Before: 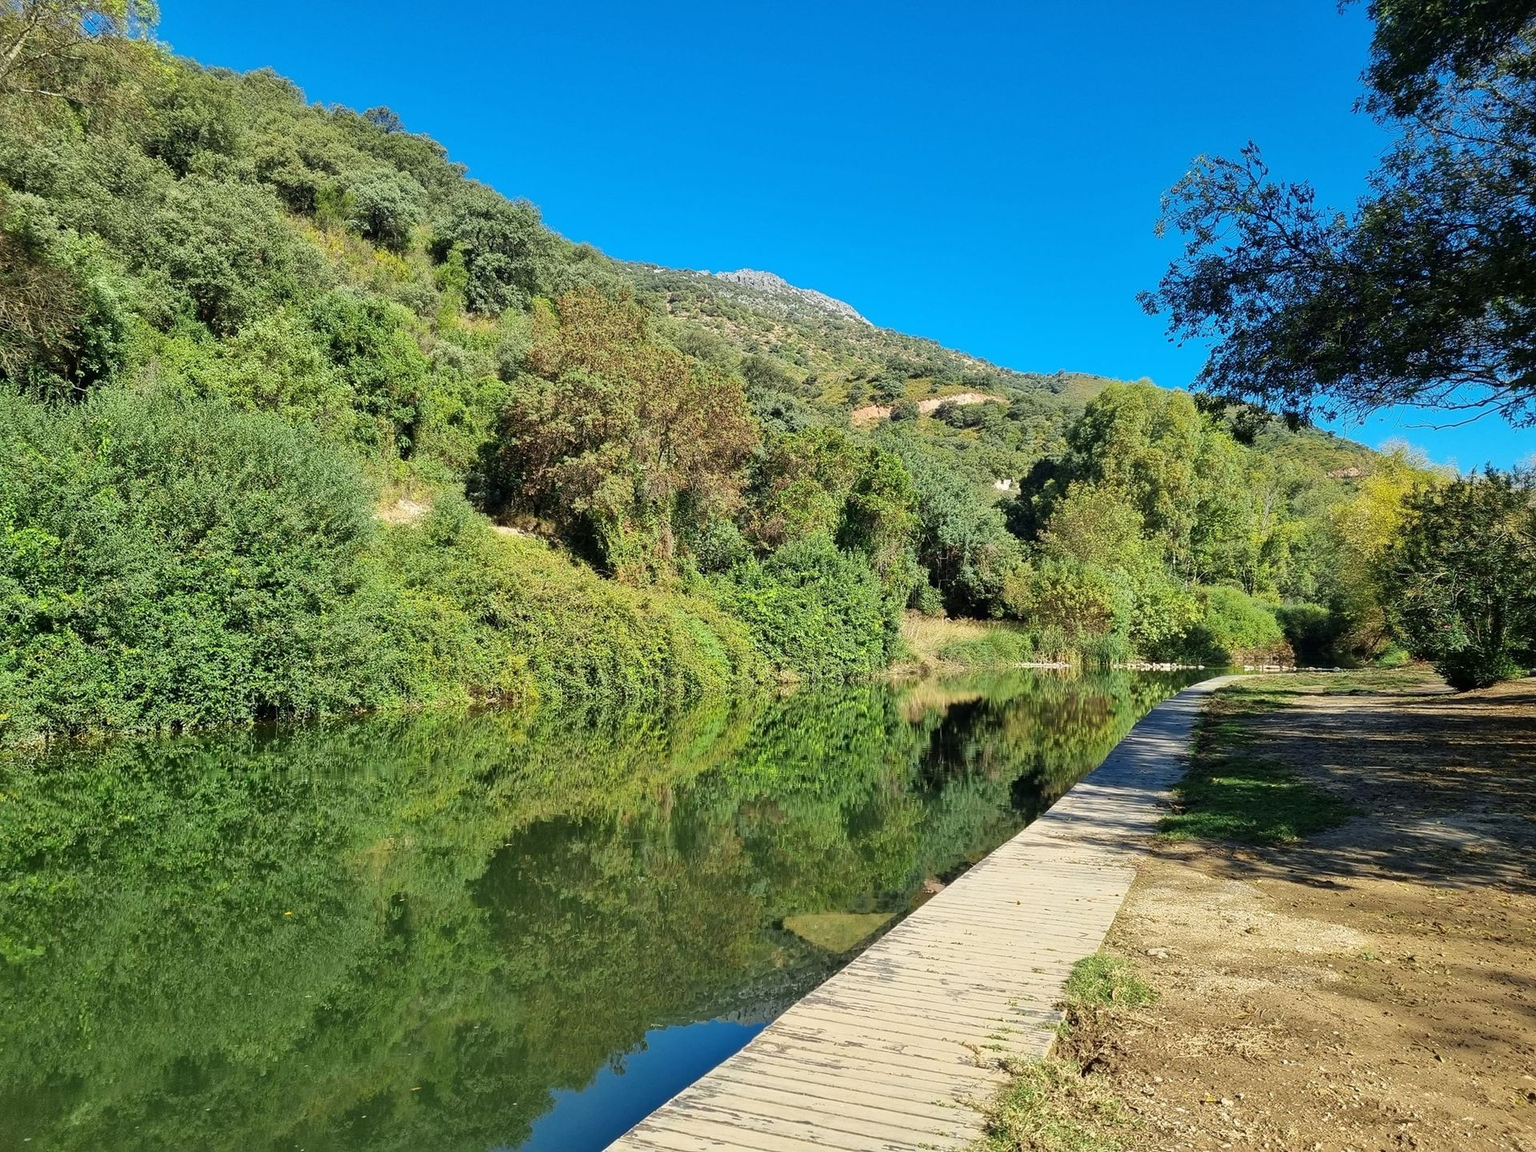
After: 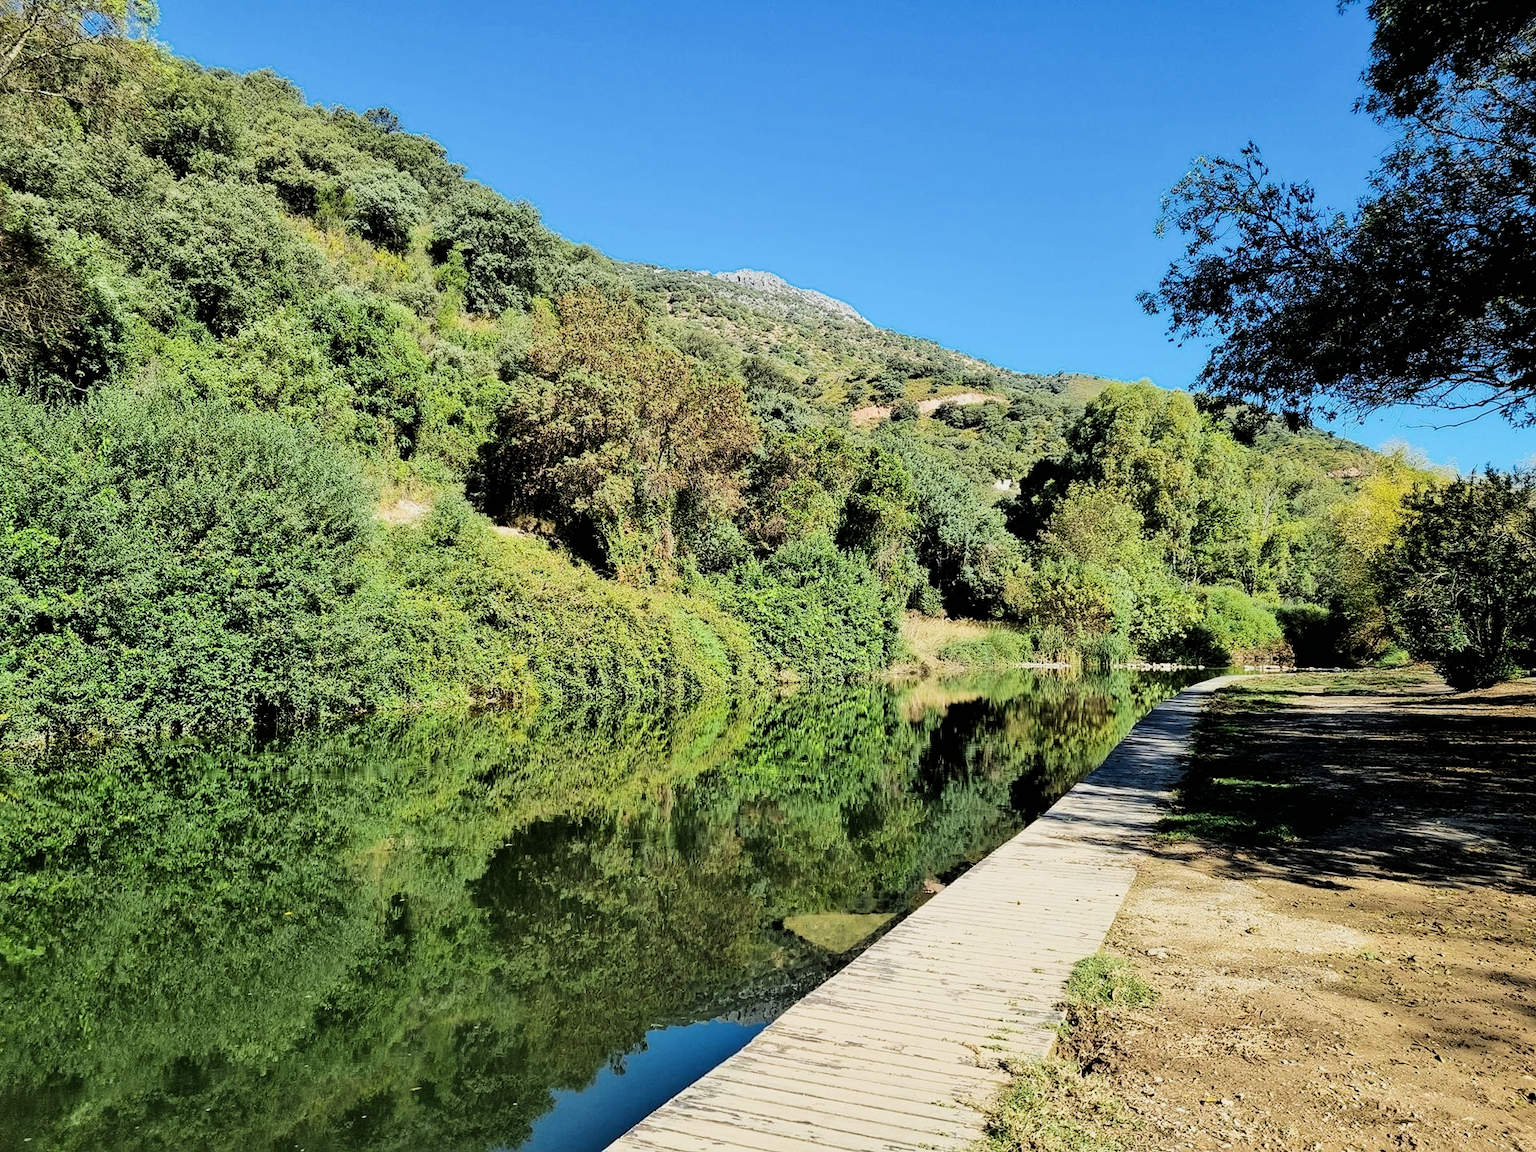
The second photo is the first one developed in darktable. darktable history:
filmic rgb: black relative exposure -5.14 EV, white relative exposure 3.95 EV, threshold 3.05 EV, hardness 2.9, contrast 1.3, highlights saturation mix -29.6%, enable highlight reconstruction true
tone equalizer: -8 EV -0.426 EV, -7 EV -0.359 EV, -6 EV -0.326 EV, -5 EV -0.244 EV, -3 EV 0.216 EV, -2 EV 0.352 EV, -1 EV 0.404 EV, +0 EV 0.425 EV, edges refinement/feathering 500, mask exposure compensation -1.57 EV, preserve details no
